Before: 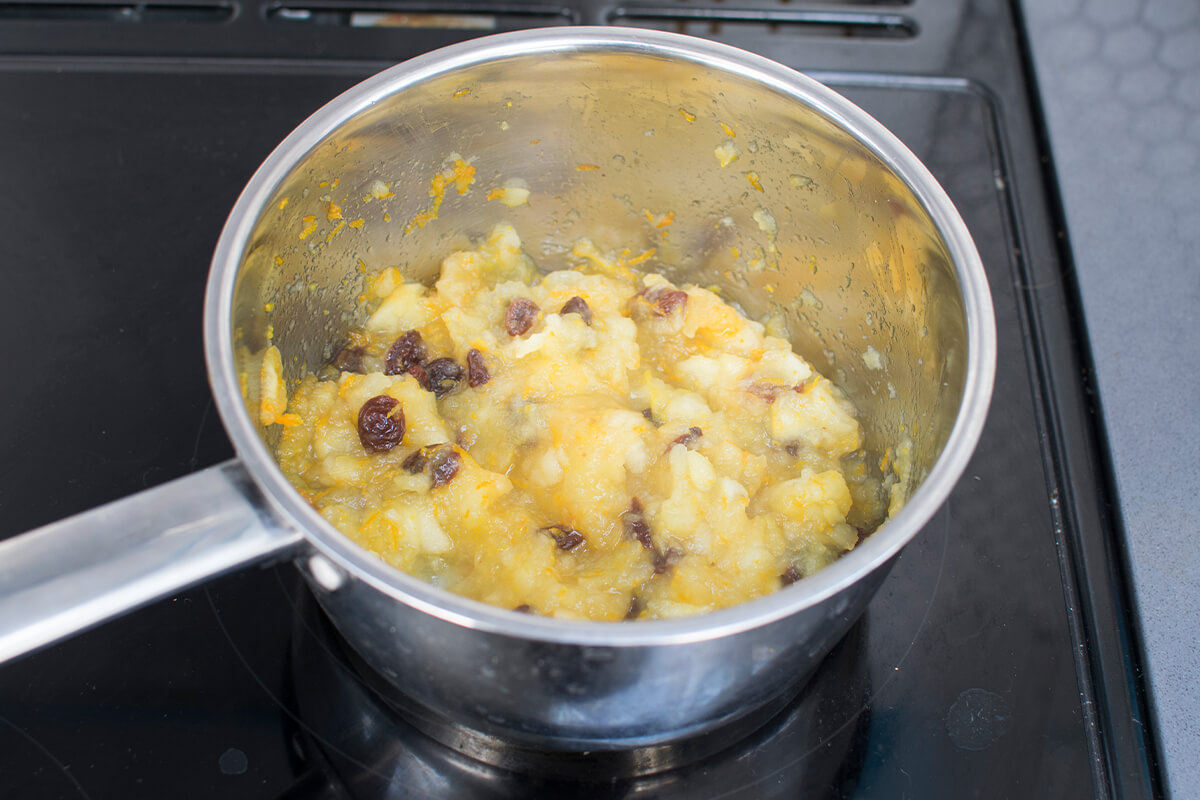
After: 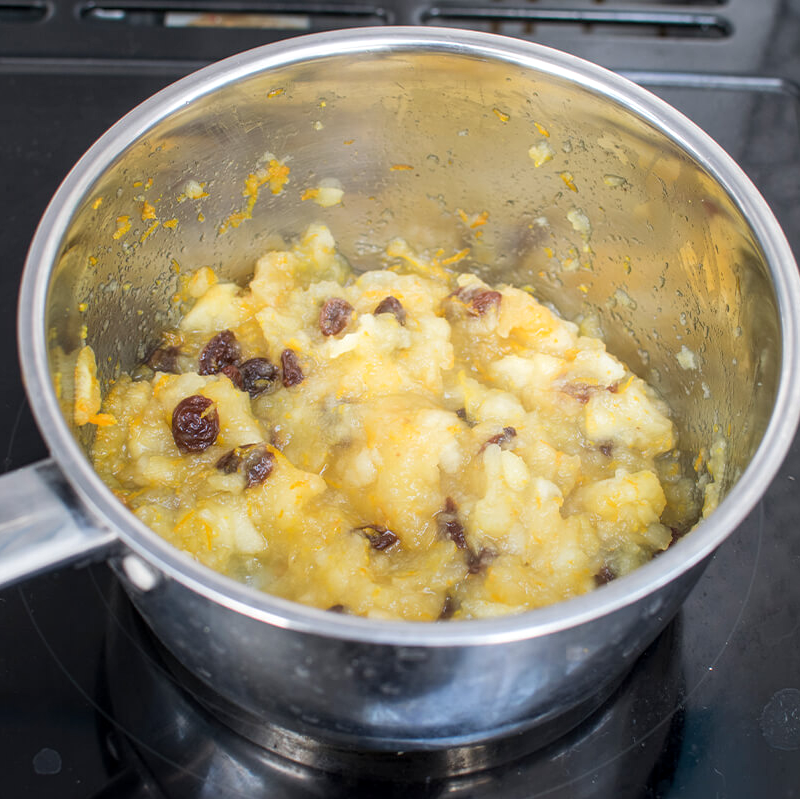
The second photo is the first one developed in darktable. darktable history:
crop and rotate: left 15.546%, right 17.787%
local contrast: on, module defaults
